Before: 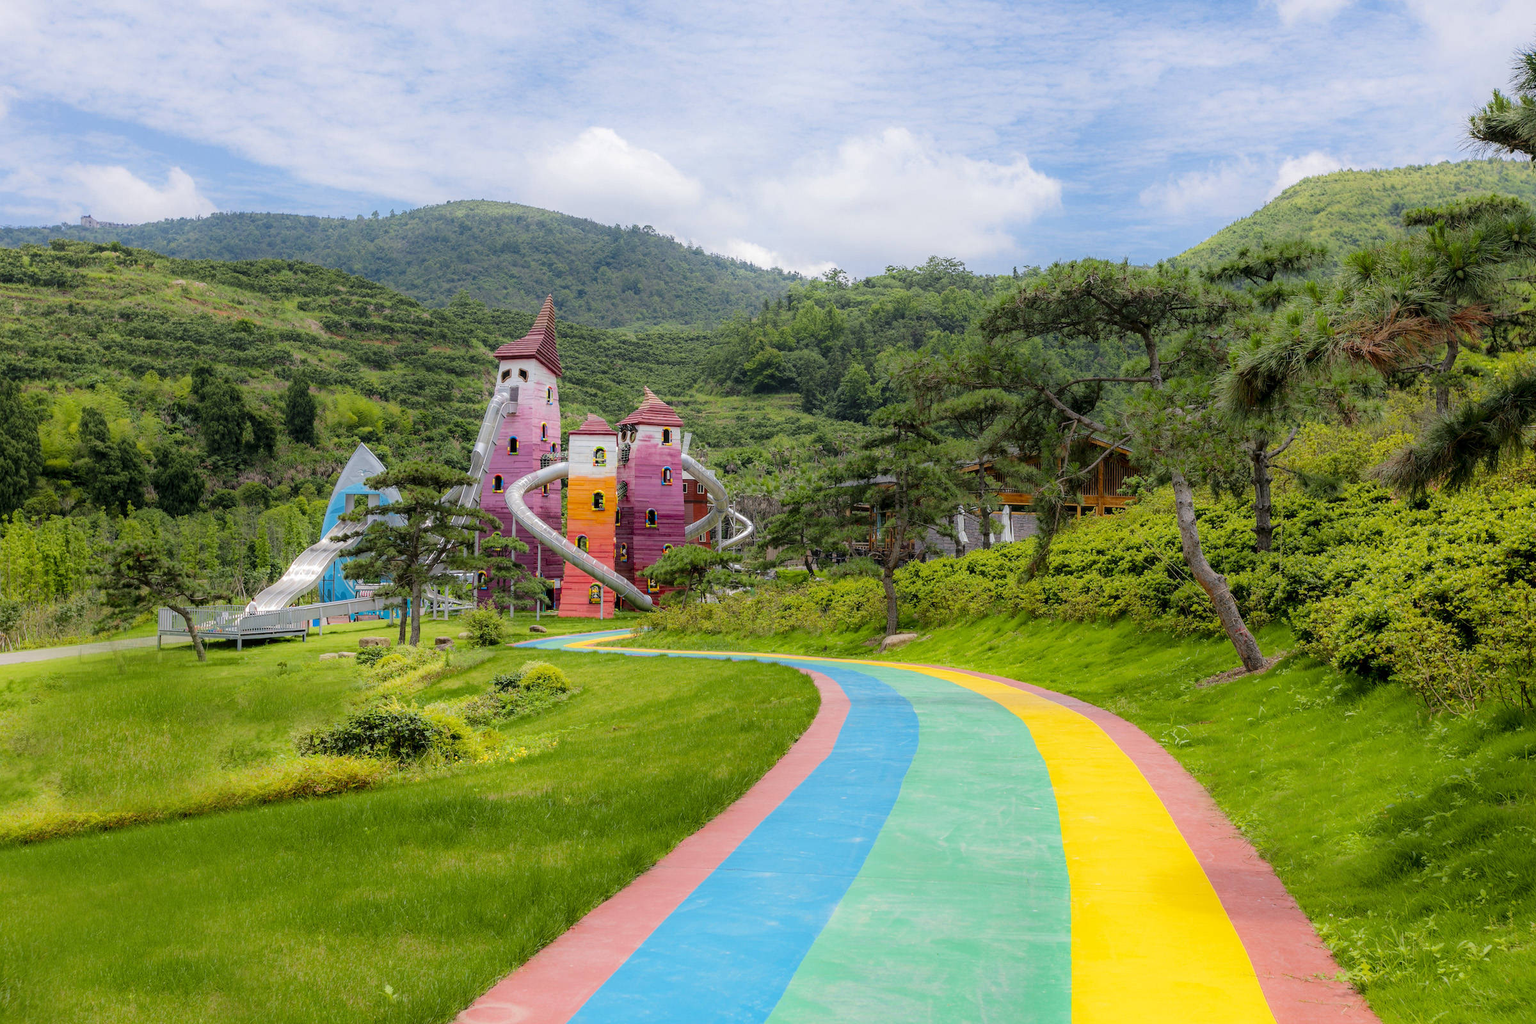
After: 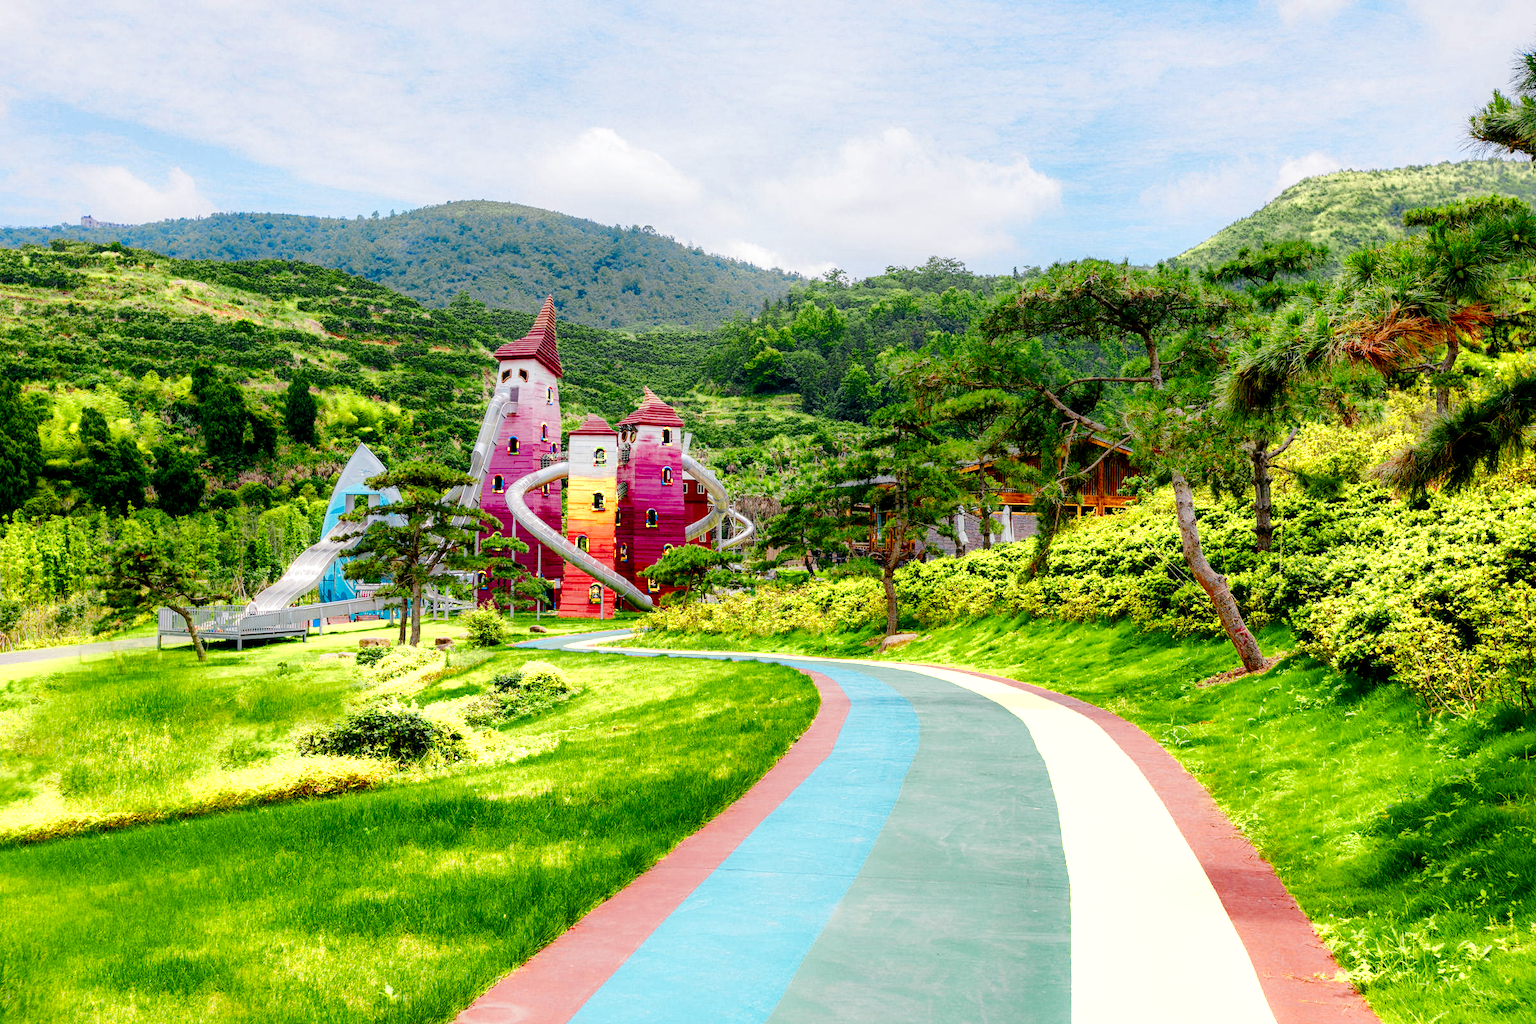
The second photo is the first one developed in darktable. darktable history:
color balance rgb: perceptual saturation grading › global saturation 20%, perceptual saturation grading › highlights -50.343%, perceptual saturation grading › shadows 31.176%, global vibrance 7.26%, saturation formula JzAzBz (2021)
local contrast: mode bilateral grid, contrast 19, coarseness 50, detail 120%, midtone range 0.2
tone curve: curves: ch0 [(0, 0) (0.004, 0.001) (0.133, 0.132) (0.325, 0.395) (0.455, 0.565) (0.832, 0.925) (1, 1)], preserve colors none
shadows and highlights: on, module defaults
color zones: curves: ch0 [(0.004, 0.305) (0.261, 0.623) (0.389, 0.399) (0.708, 0.571) (0.947, 0.34)]; ch1 [(0.025, 0.645) (0.229, 0.584) (0.326, 0.551) (0.484, 0.262) (0.757, 0.643)]
